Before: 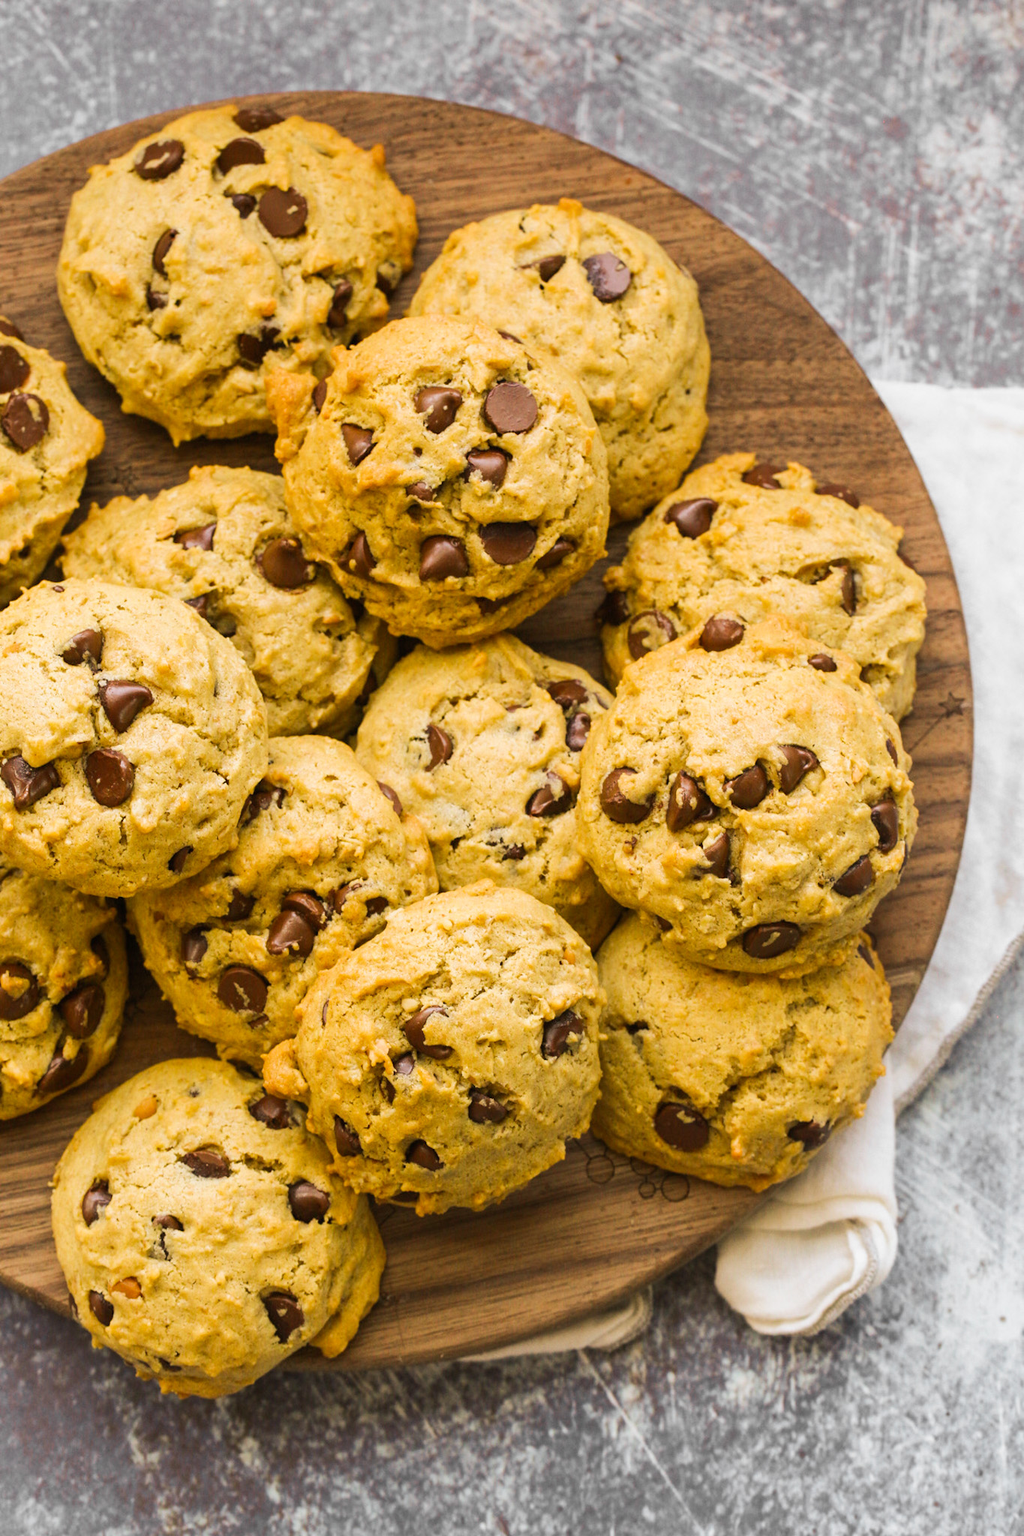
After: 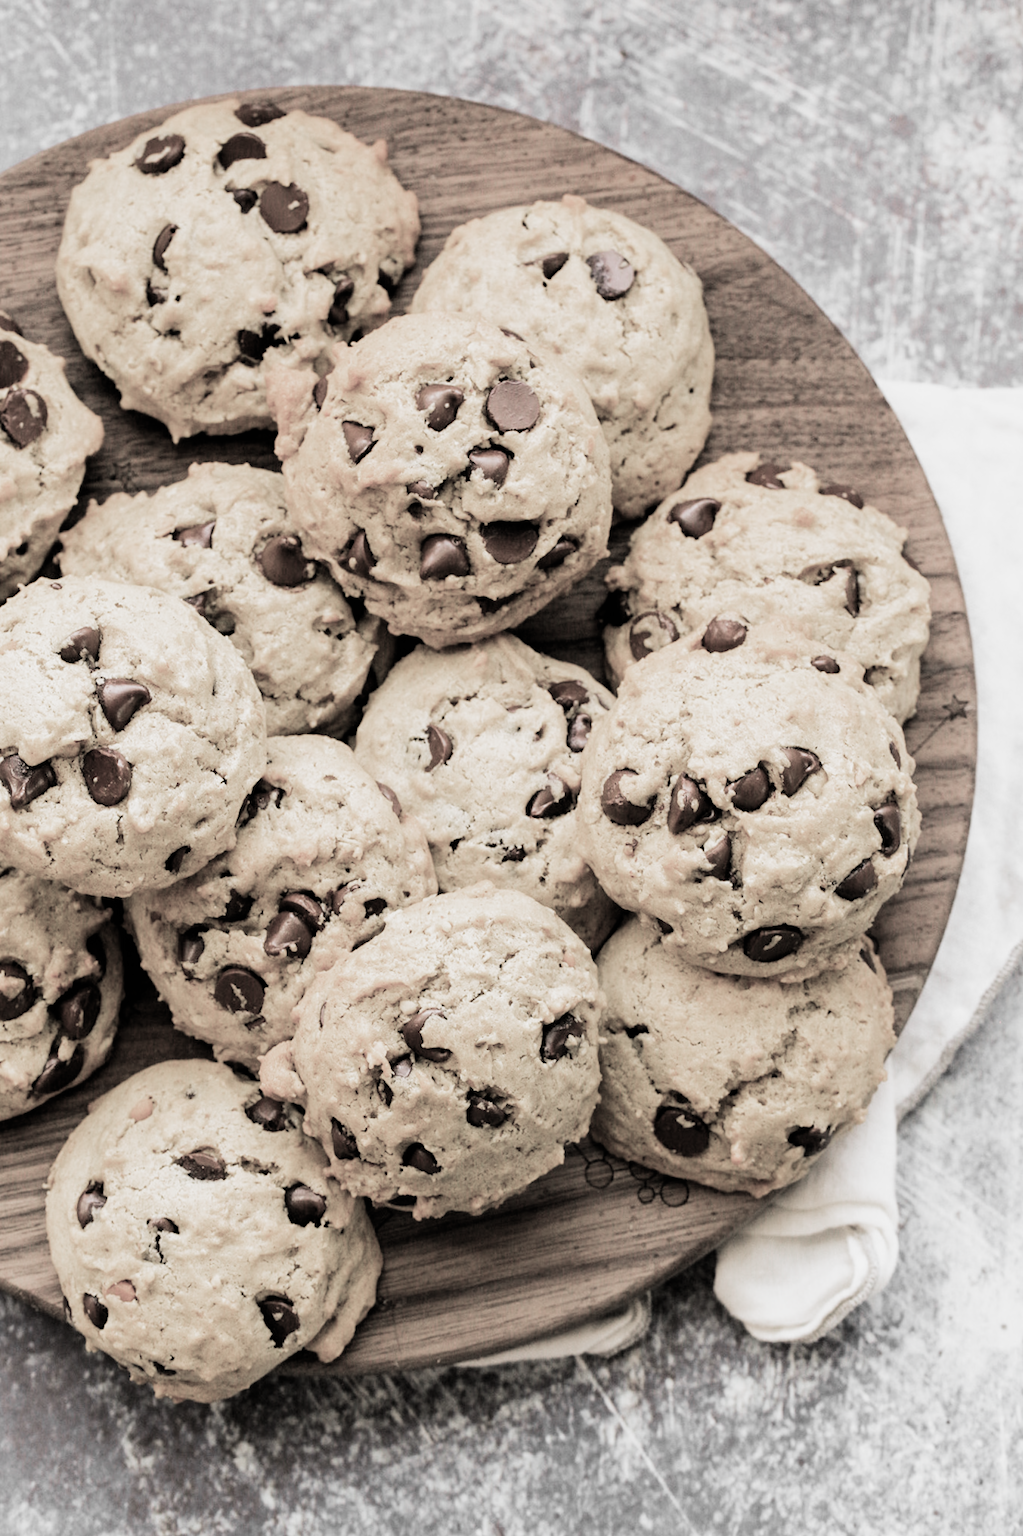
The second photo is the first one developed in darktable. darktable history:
exposure: compensate highlight preservation false
crop and rotate: angle -0.29°
filmic rgb: black relative exposure -5.12 EV, white relative exposure 3.99 EV, hardness 2.9, contrast 1.4, highlights saturation mix -29.24%, preserve chrominance RGB euclidean norm (legacy), color science v4 (2020)
color zones: curves: ch0 [(0, 0.48) (0.209, 0.398) (0.305, 0.332) (0.429, 0.493) (0.571, 0.5) (0.714, 0.5) (0.857, 0.5) (1, 0.48)]; ch1 [(0, 0.633) (0.143, 0.586) (0.286, 0.489) (0.429, 0.448) (0.571, 0.31) (0.714, 0.335) (0.857, 0.492) (1, 0.633)]; ch2 [(0, 0.448) (0.143, 0.498) (0.286, 0.5) (0.429, 0.5) (0.571, 0.5) (0.714, 0.5) (0.857, 0.5) (1, 0.448)]
